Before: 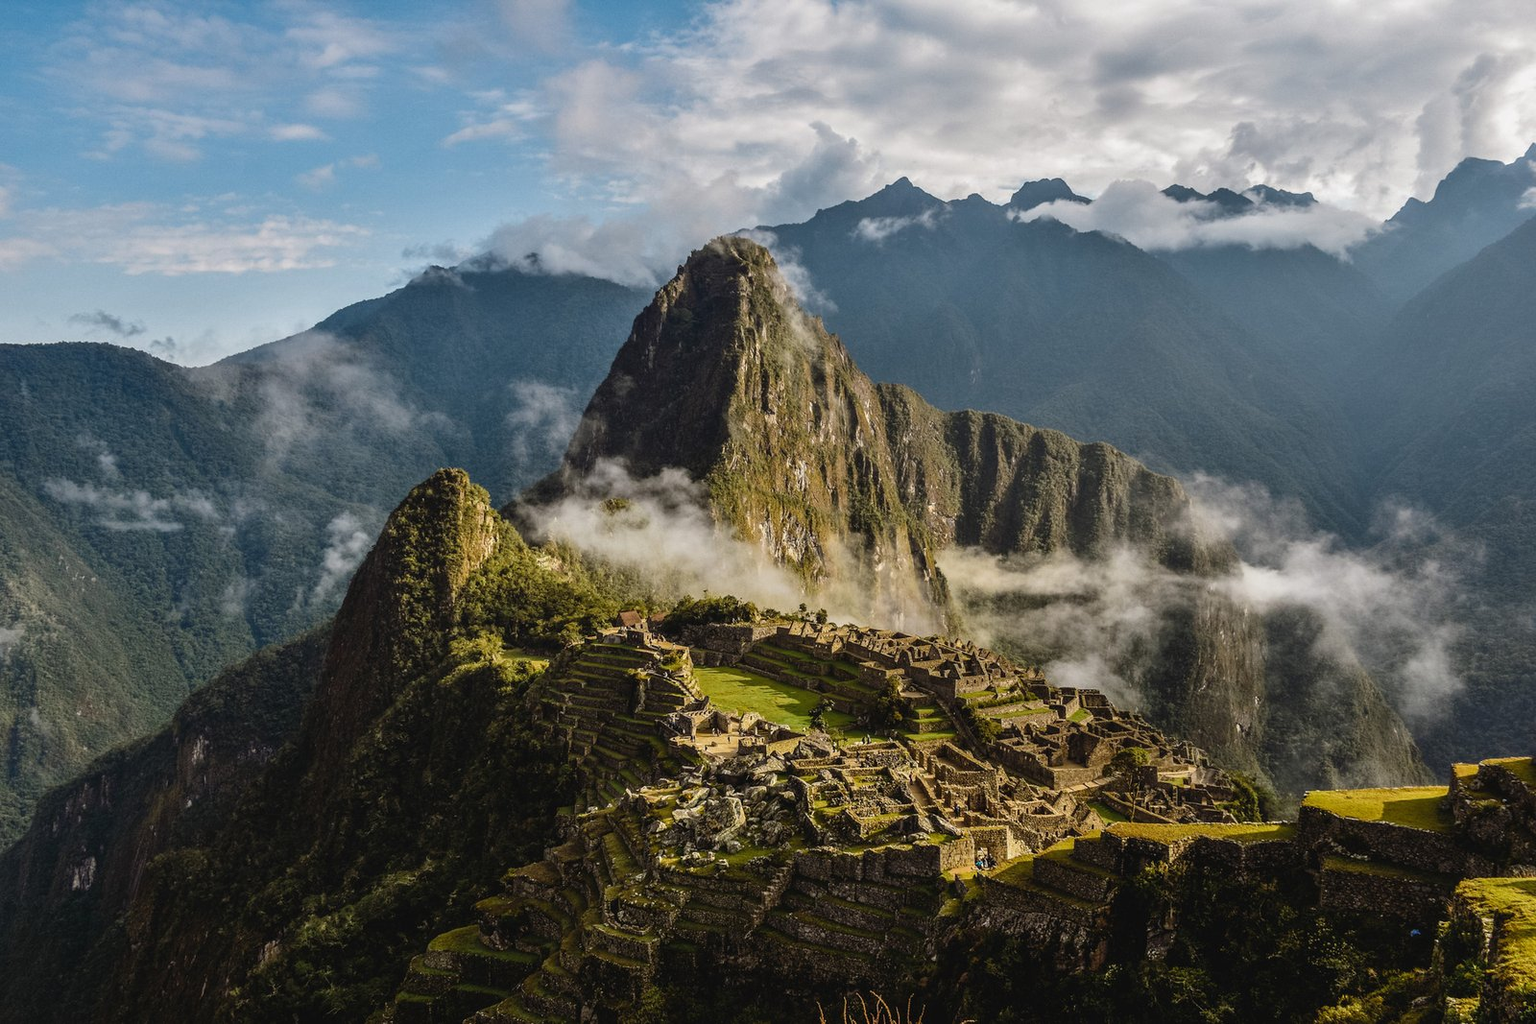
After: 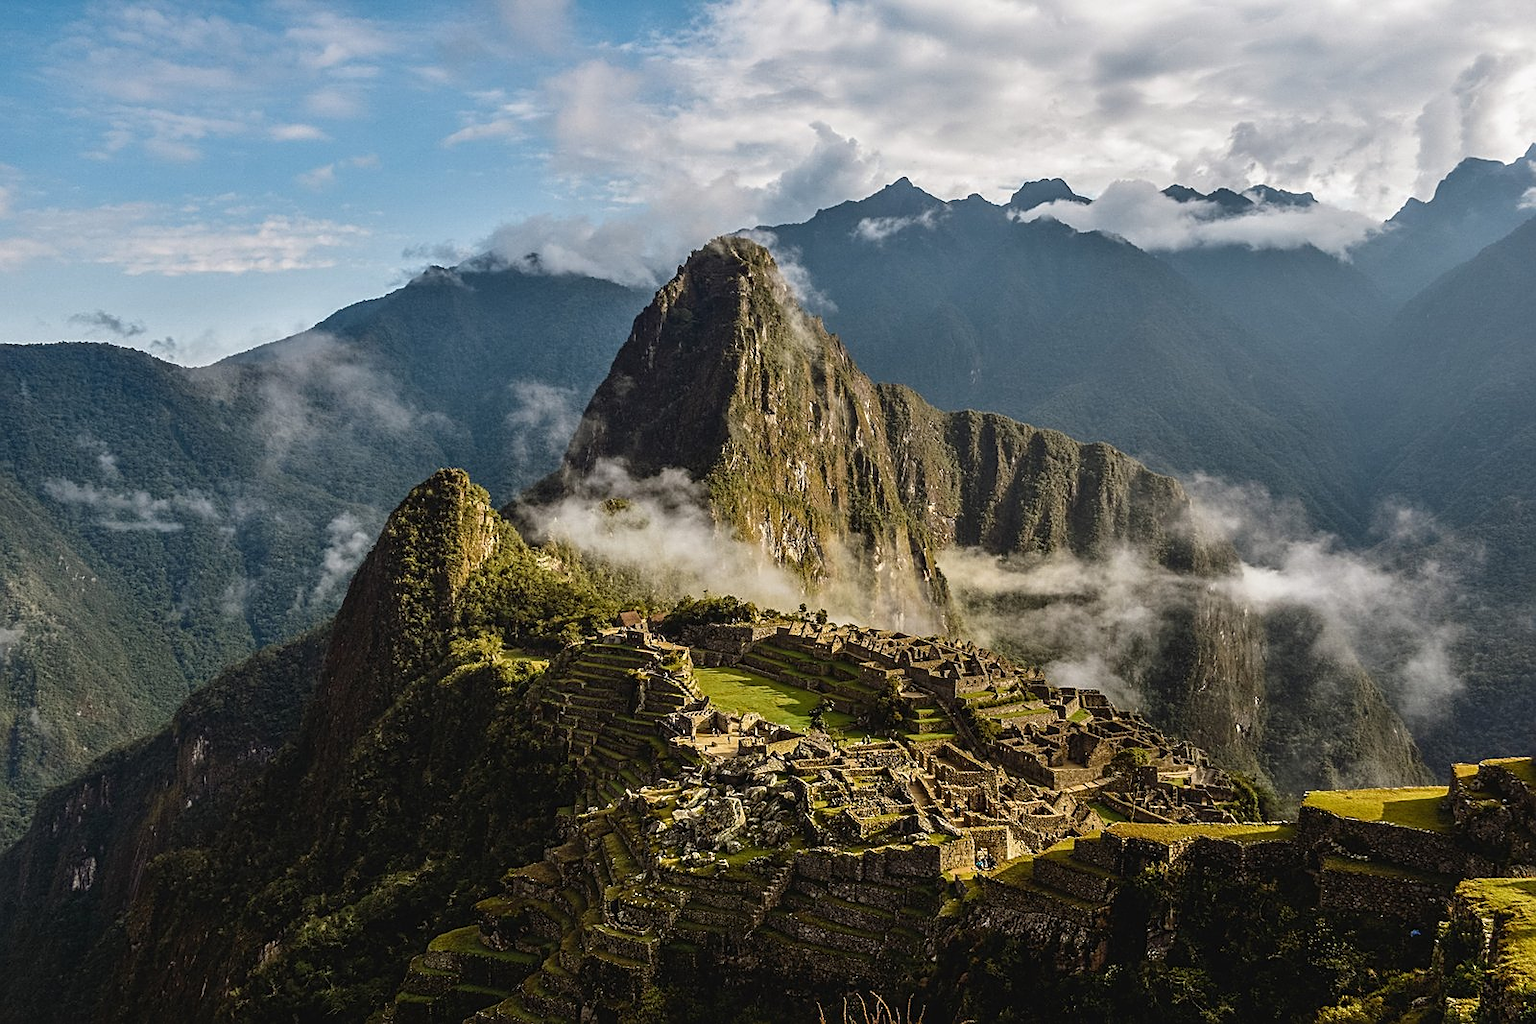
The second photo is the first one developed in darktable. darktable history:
shadows and highlights: shadows -0.628, highlights 40.85
sharpen: on, module defaults
tone equalizer: on, module defaults
